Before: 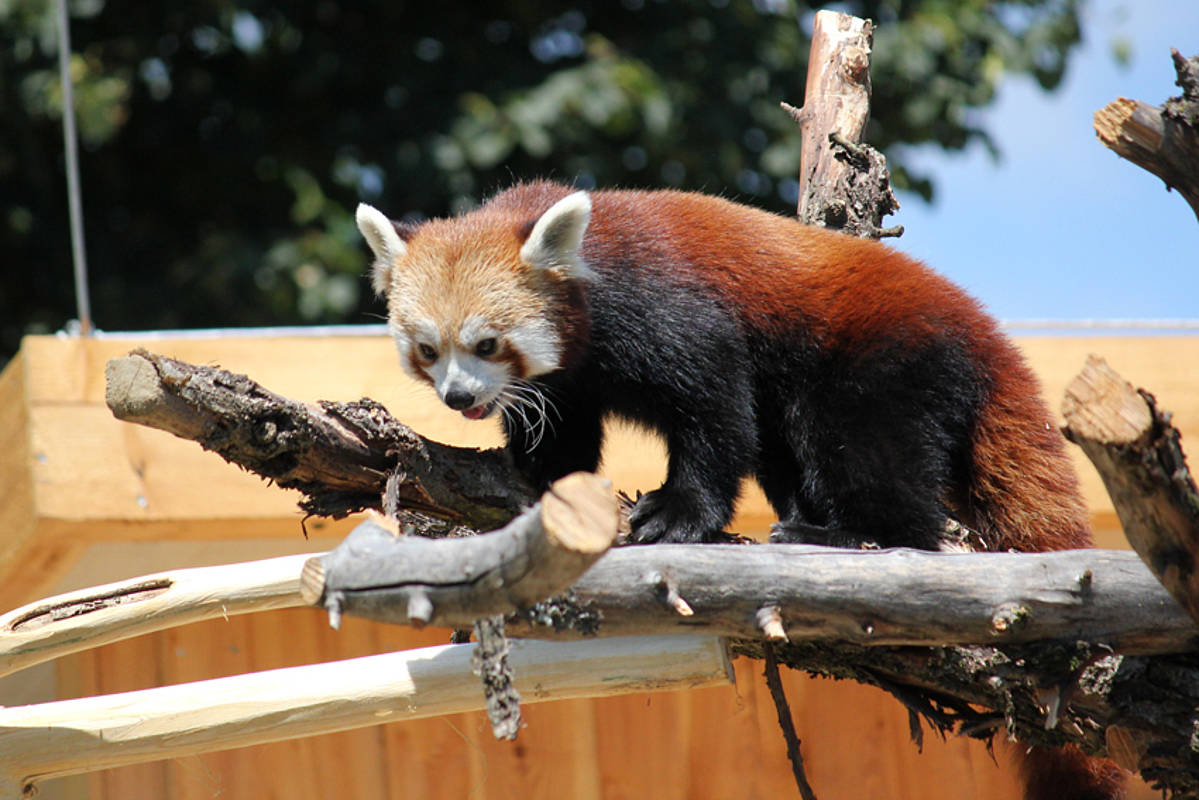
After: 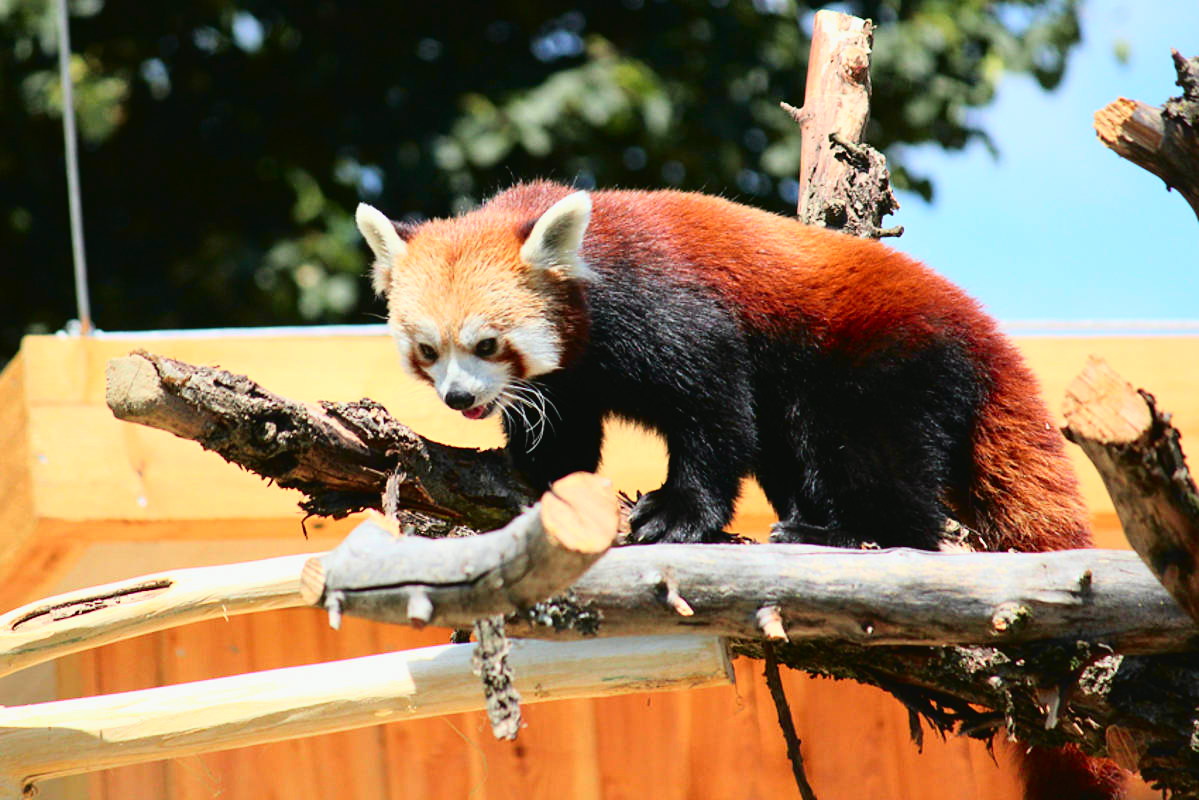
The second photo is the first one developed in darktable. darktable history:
tone curve: curves: ch0 [(0.003, 0.032) (0.037, 0.037) (0.142, 0.117) (0.279, 0.311) (0.405, 0.49) (0.526, 0.651) (0.722, 0.857) (0.875, 0.946) (1, 0.98)]; ch1 [(0, 0) (0.305, 0.325) (0.453, 0.437) (0.482, 0.473) (0.501, 0.498) (0.515, 0.523) (0.559, 0.591) (0.6, 0.659) (0.656, 0.71) (1, 1)]; ch2 [(0, 0) (0.323, 0.277) (0.424, 0.396) (0.479, 0.484) (0.499, 0.502) (0.515, 0.537) (0.564, 0.595) (0.644, 0.703) (0.742, 0.803) (1, 1)], color space Lab, independent channels, preserve colors none
